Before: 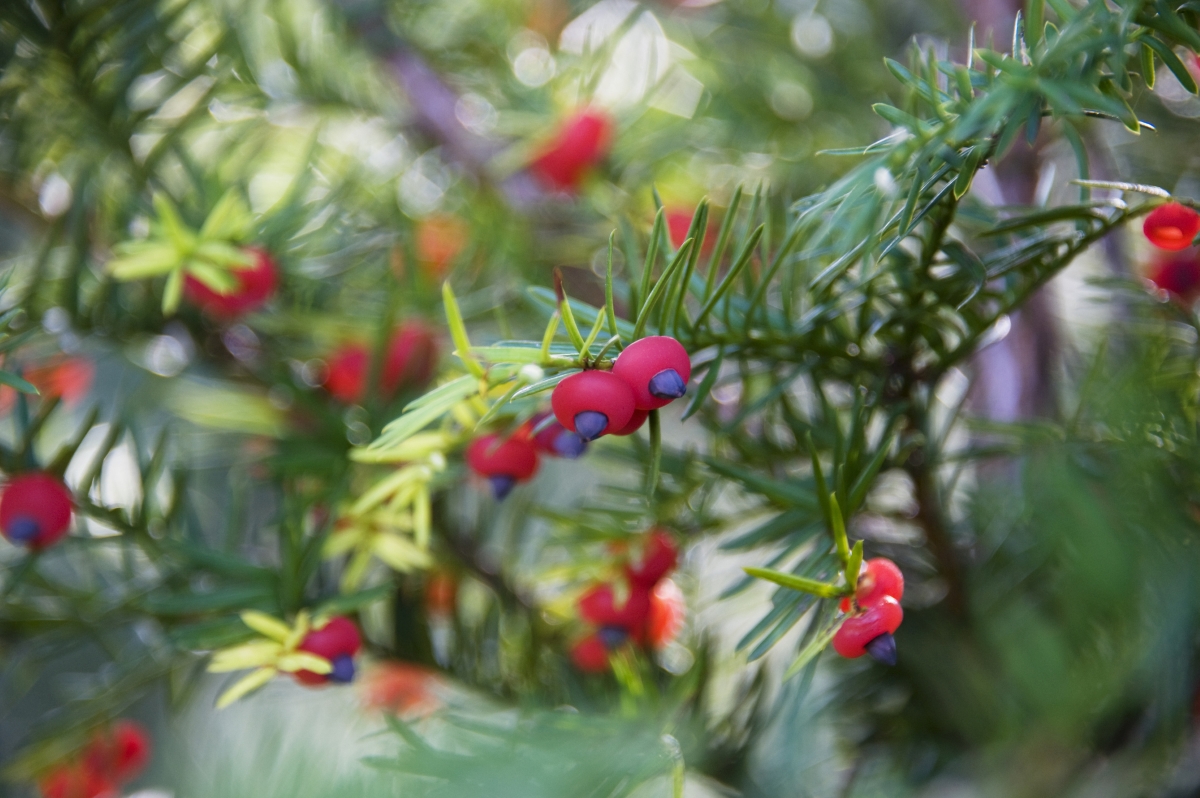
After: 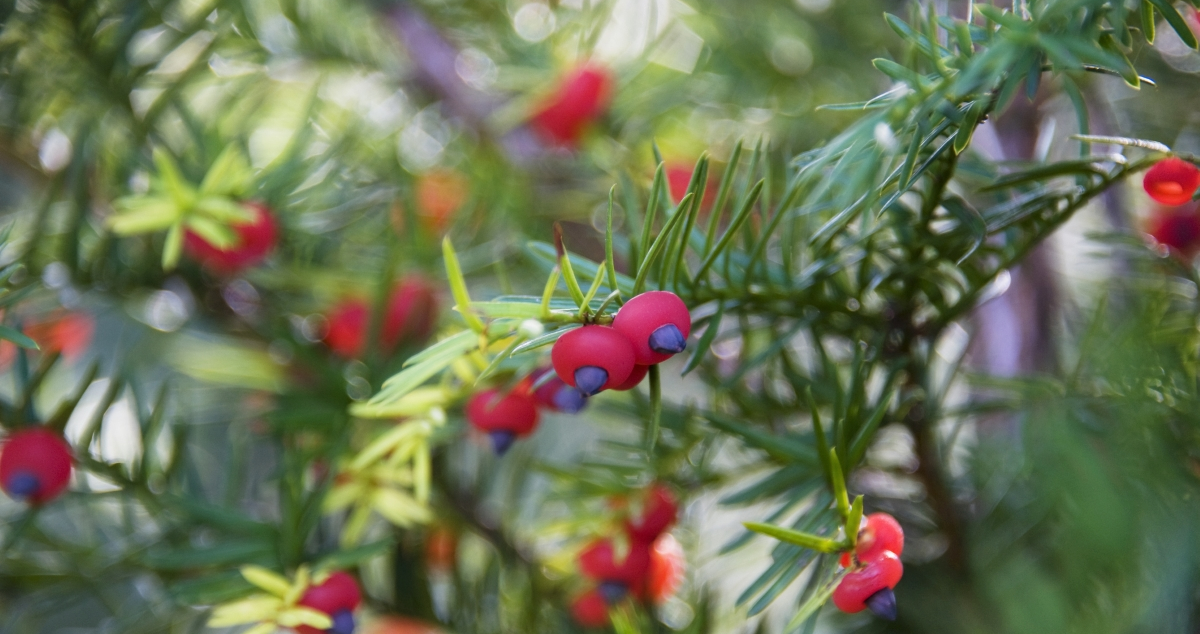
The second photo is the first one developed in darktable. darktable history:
crop and rotate: top 5.667%, bottom 14.86%
shadows and highlights: soften with gaussian
